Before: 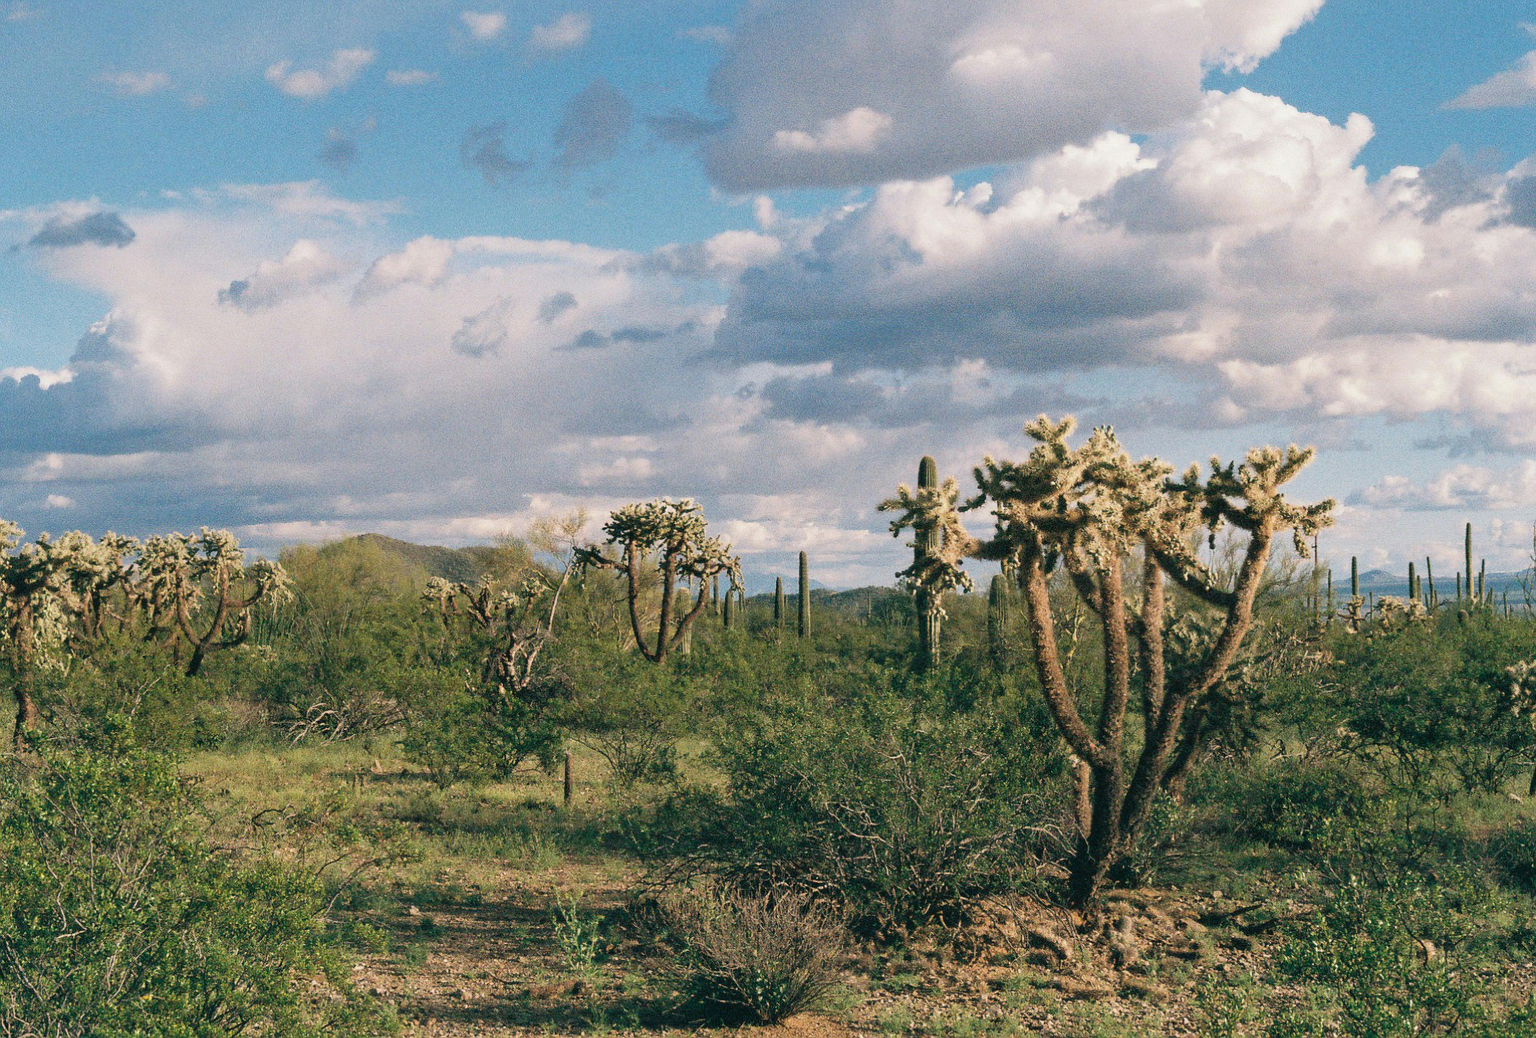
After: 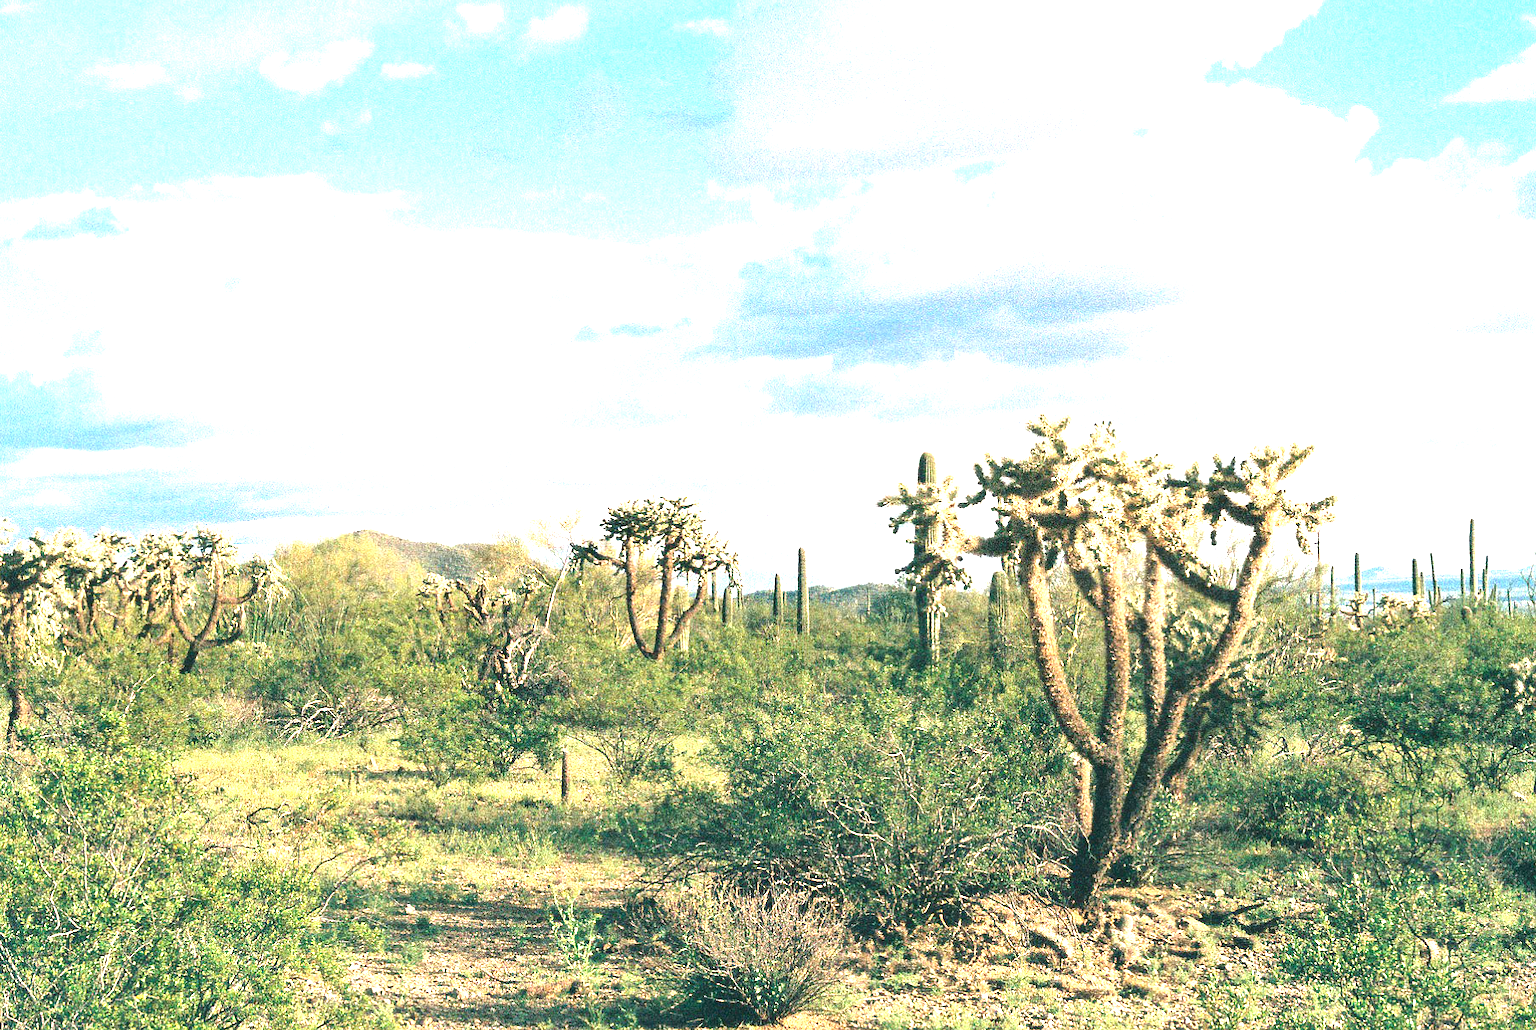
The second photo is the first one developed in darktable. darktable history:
exposure: black level correction 0, exposure 1.903 EV, compensate highlight preservation false
crop: left 0.486%, top 0.746%, right 0.228%, bottom 0.668%
sharpen: amount 0.212
